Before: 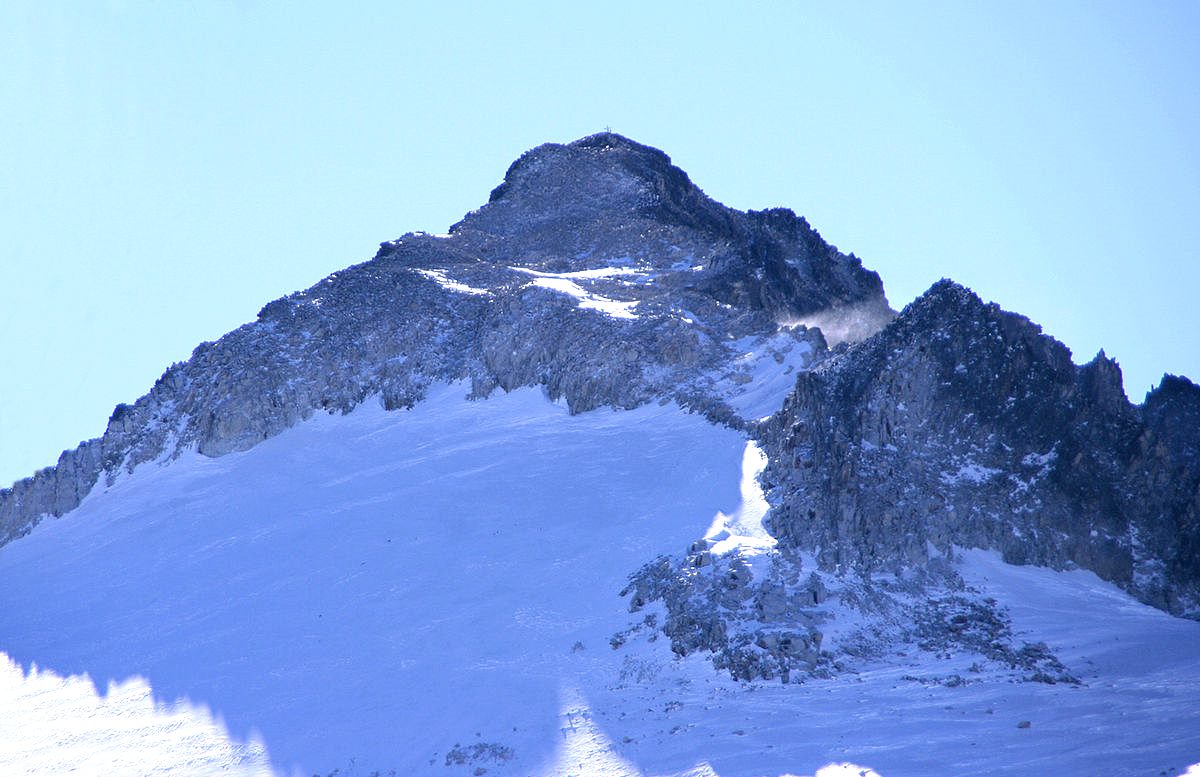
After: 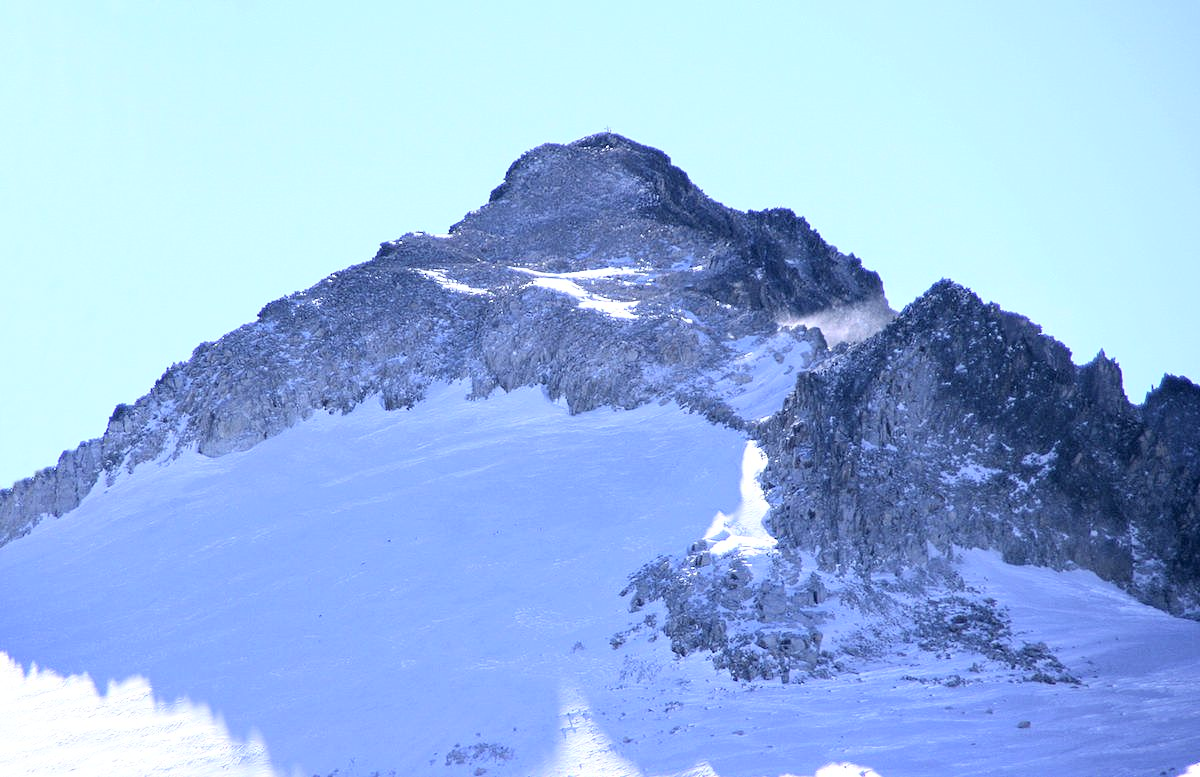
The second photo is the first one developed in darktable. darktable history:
tone curve: curves: ch0 [(0, 0) (0.004, 0.001) (0.133, 0.151) (0.325, 0.399) (0.475, 0.579) (0.832, 0.902) (1, 1)], color space Lab, independent channels, preserve colors none
